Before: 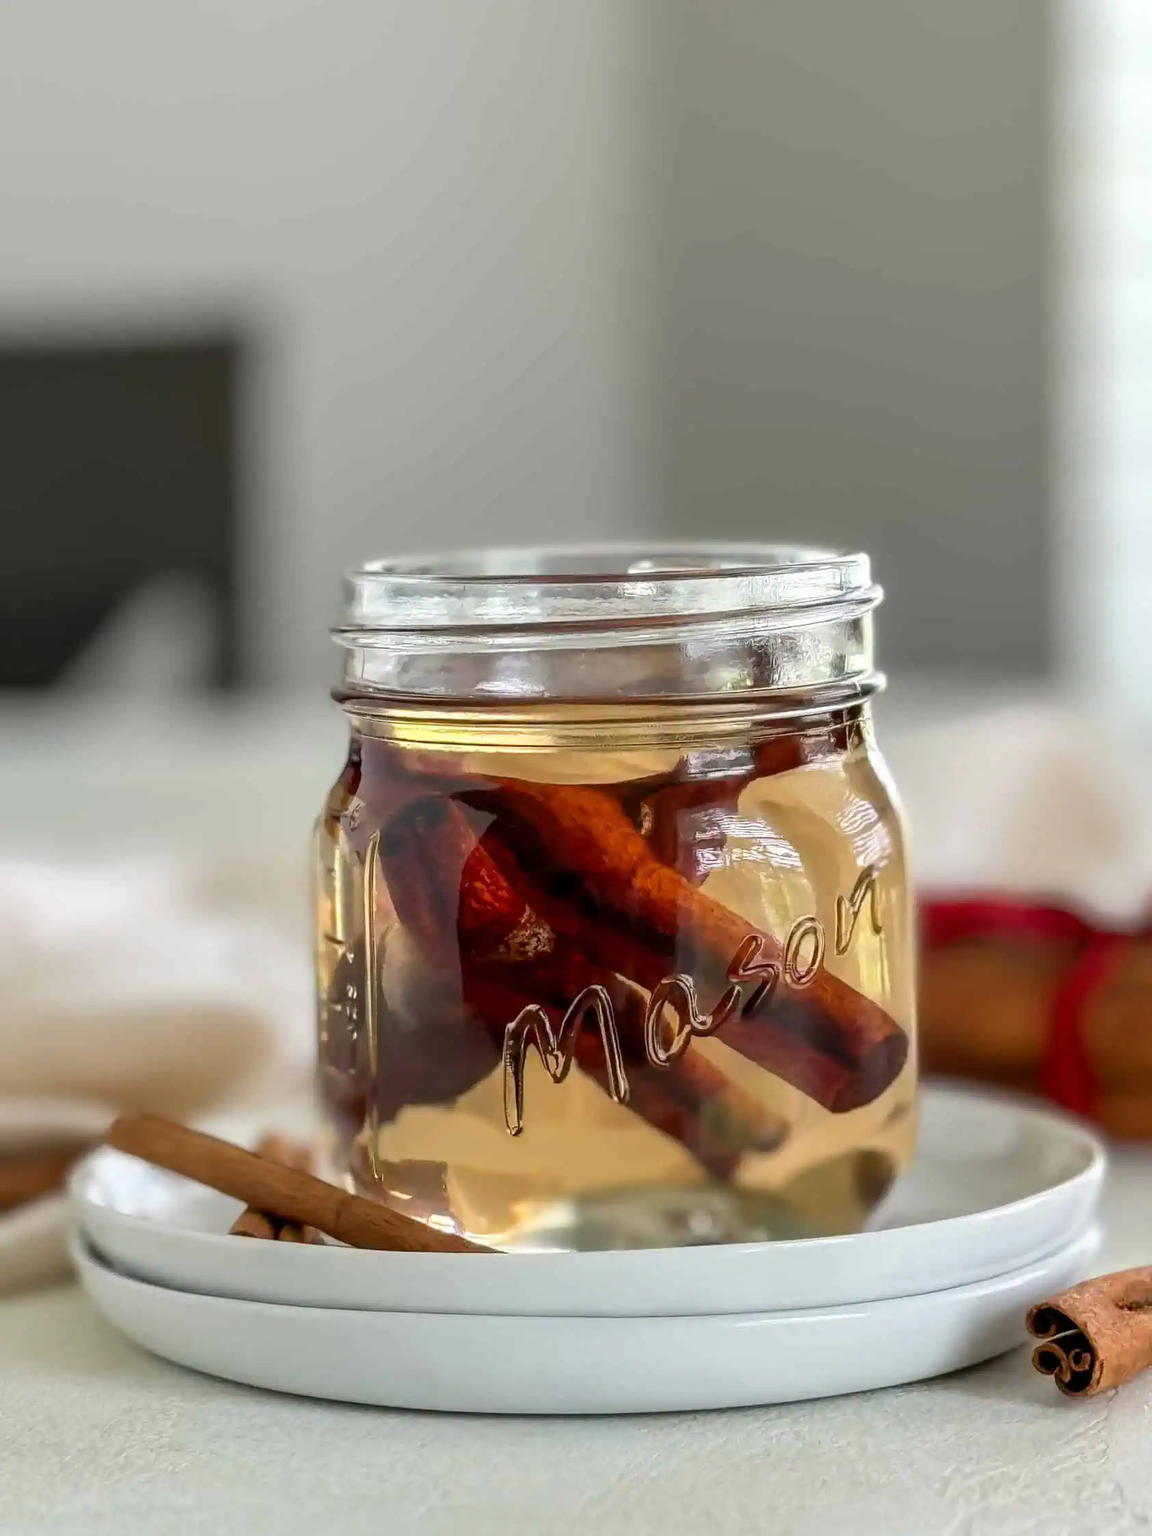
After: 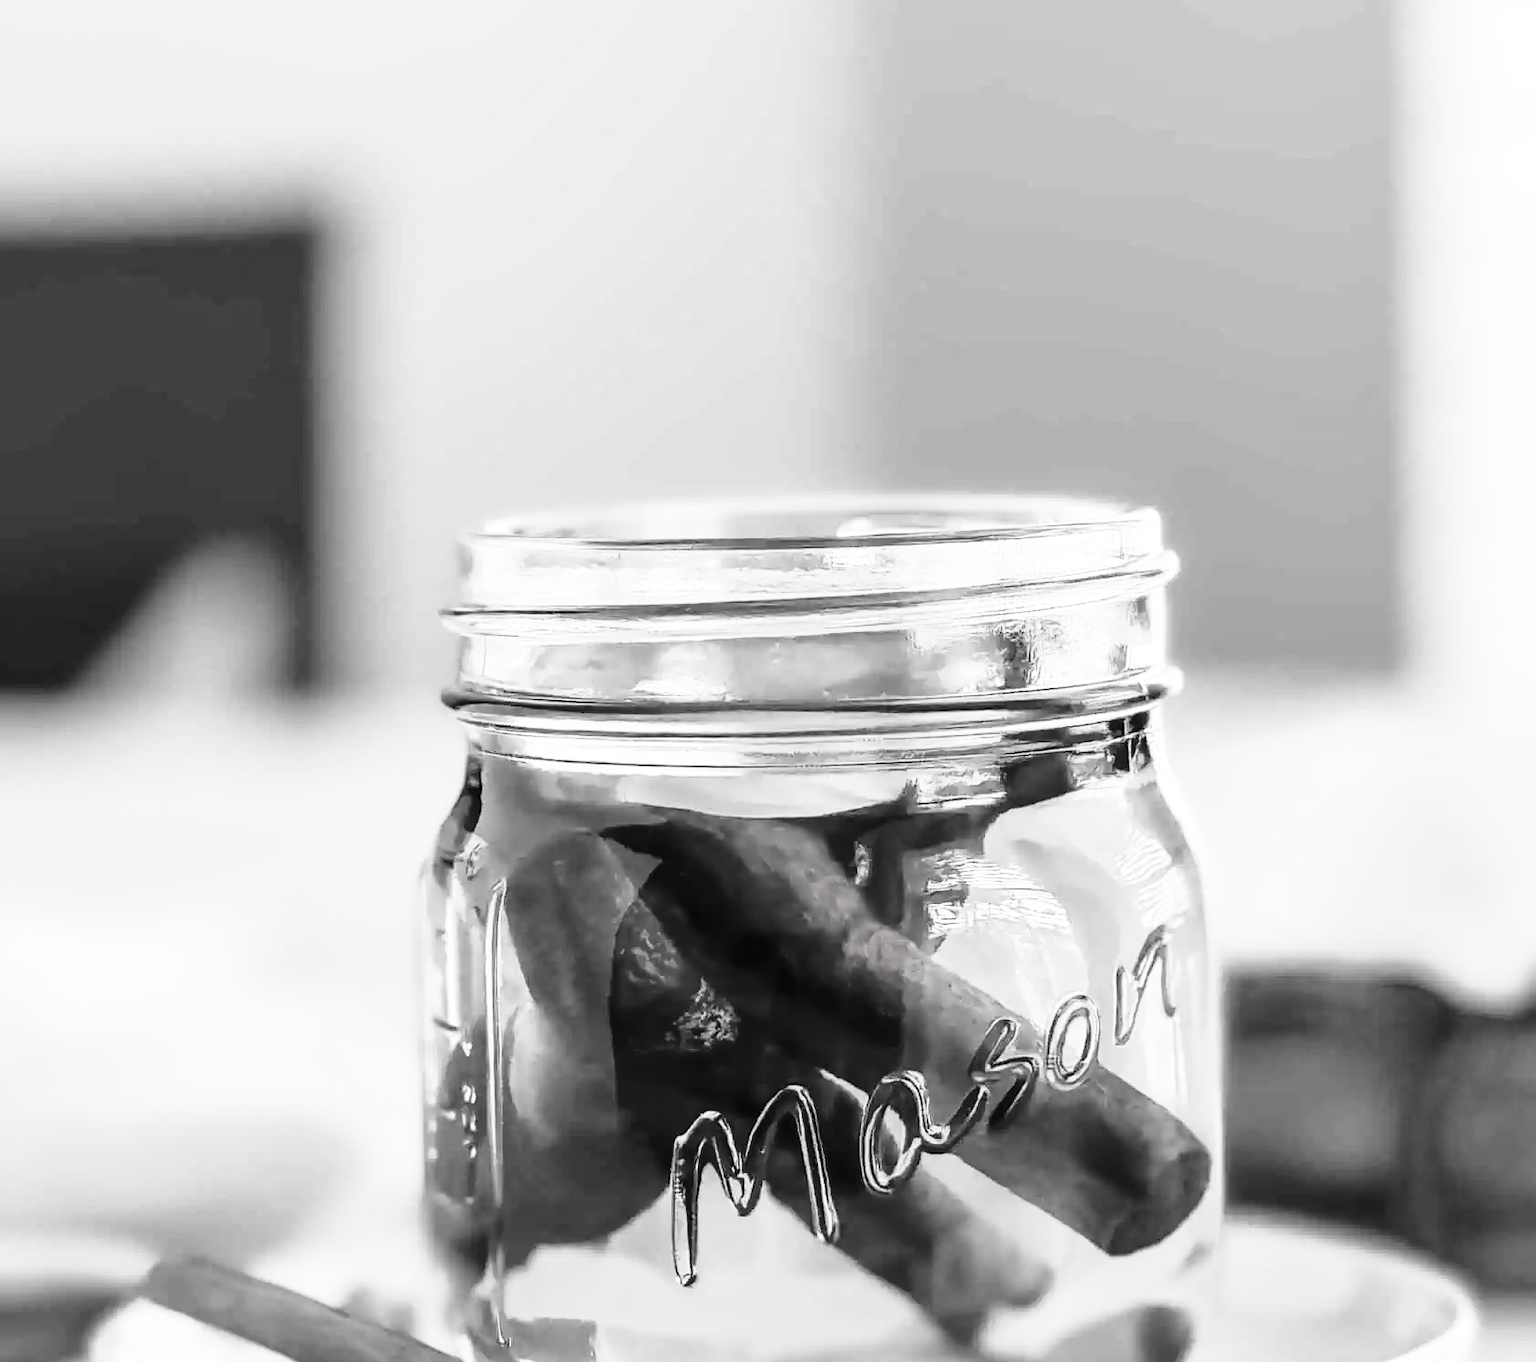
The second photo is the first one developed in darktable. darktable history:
crop: top 11.139%, bottom 22.312%
contrast brightness saturation: contrast 0.546, brightness 0.486, saturation -0.985
tone curve: curves: ch0 [(0, 0) (0.003, 0.021) (0.011, 0.021) (0.025, 0.021) (0.044, 0.033) (0.069, 0.053) (0.1, 0.08) (0.136, 0.114) (0.177, 0.171) (0.224, 0.246) (0.277, 0.332) (0.335, 0.424) (0.399, 0.496) (0.468, 0.561) (0.543, 0.627) (0.623, 0.685) (0.709, 0.741) (0.801, 0.813) (0.898, 0.902) (1, 1)], color space Lab, independent channels, preserve colors none
